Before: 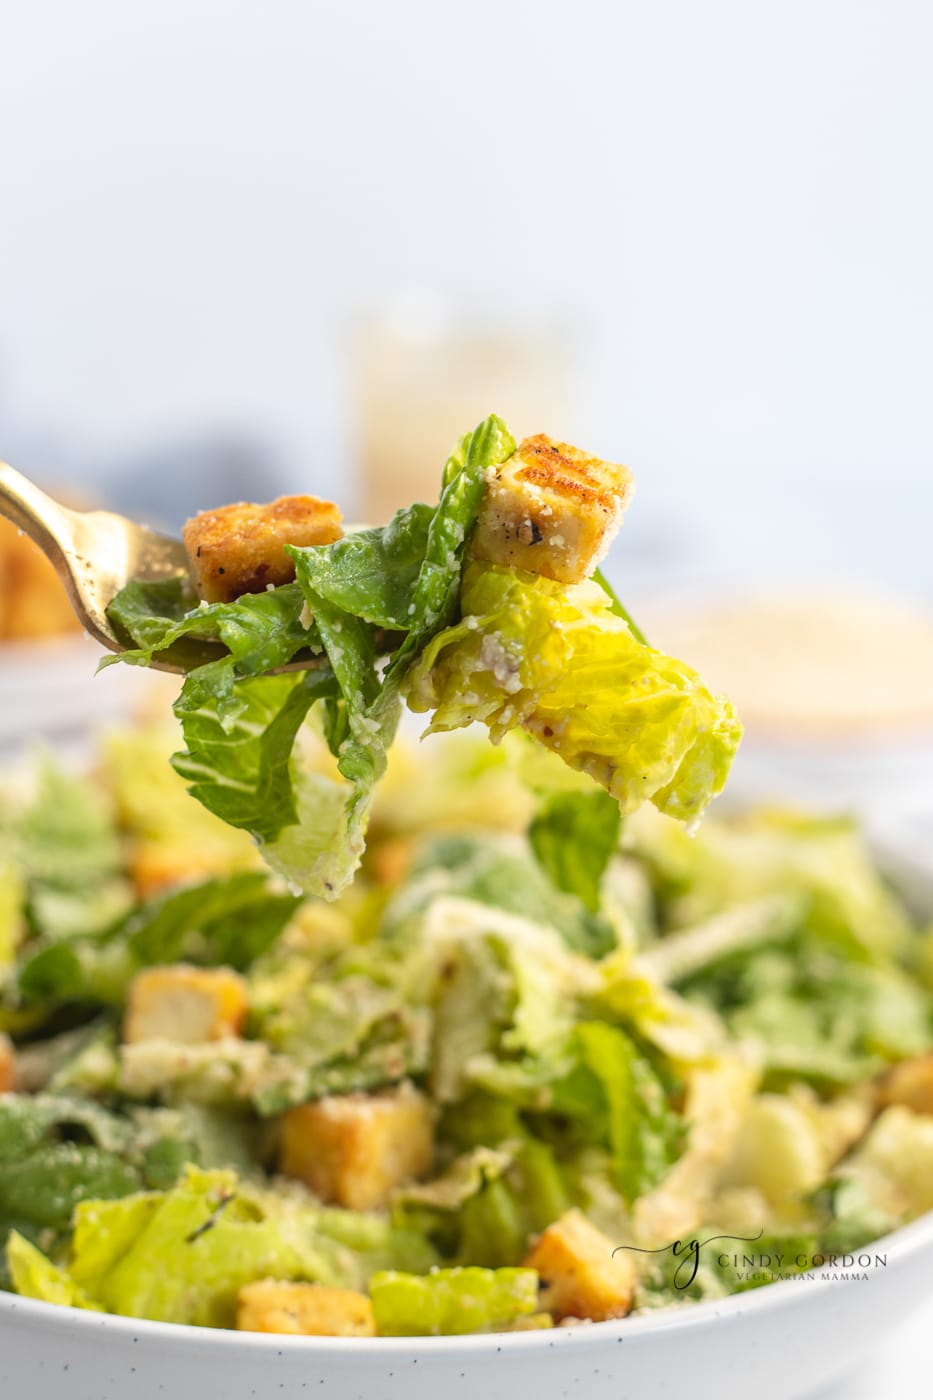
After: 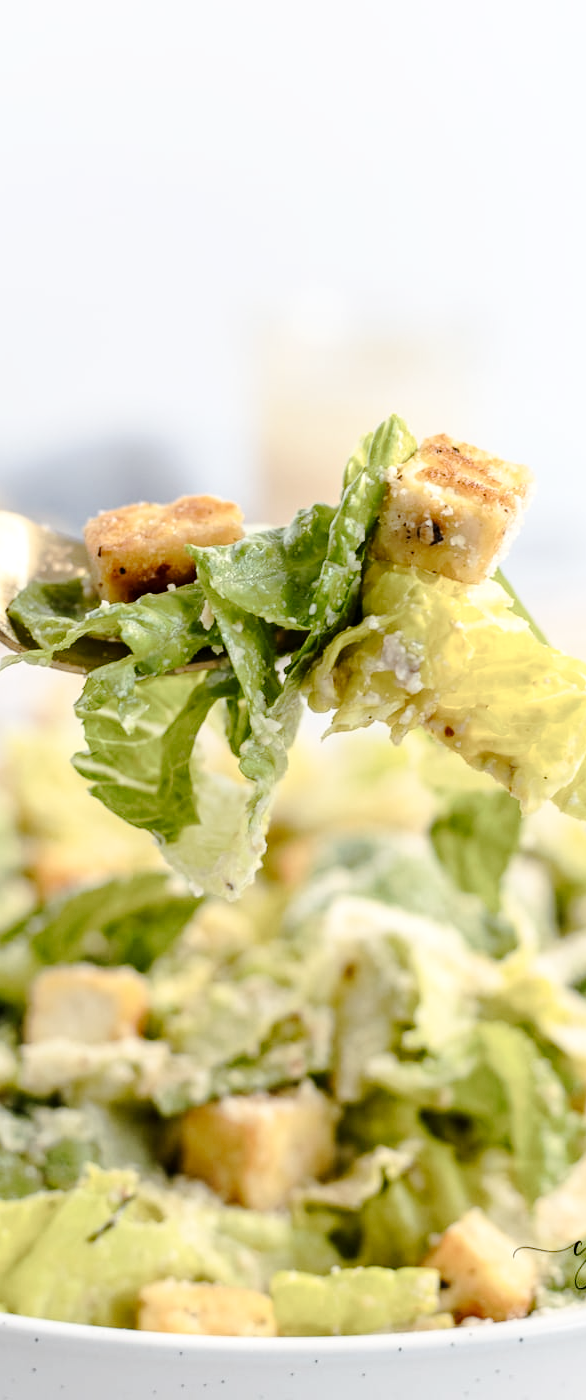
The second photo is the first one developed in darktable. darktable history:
crop: left 10.644%, right 26.528%
exposure: black level correction 0.007, exposure 0.093 EV, compensate highlight preservation false
tone curve: curves: ch0 [(0, 0) (0.003, 0.002) (0.011, 0.008) (0.025, 0.016) (0.044, 0.026) (0.069, 0.04) (0.1, 0.061) (0.136, 0.104) (0.177, 0.15) (0.224, 0.22) (0.277, 0.307) (0.335, 0.399) (0.399, 0.492) (0.468, 0.575) (0.543, 0.638) (0.623, 0.701) (0.709, 0.778) (0.801, 0.85) (0.898, 0.934) (1, 1)], preserve colors none
contrast brightness saturation: contrast 0.1, saturation -0.3
